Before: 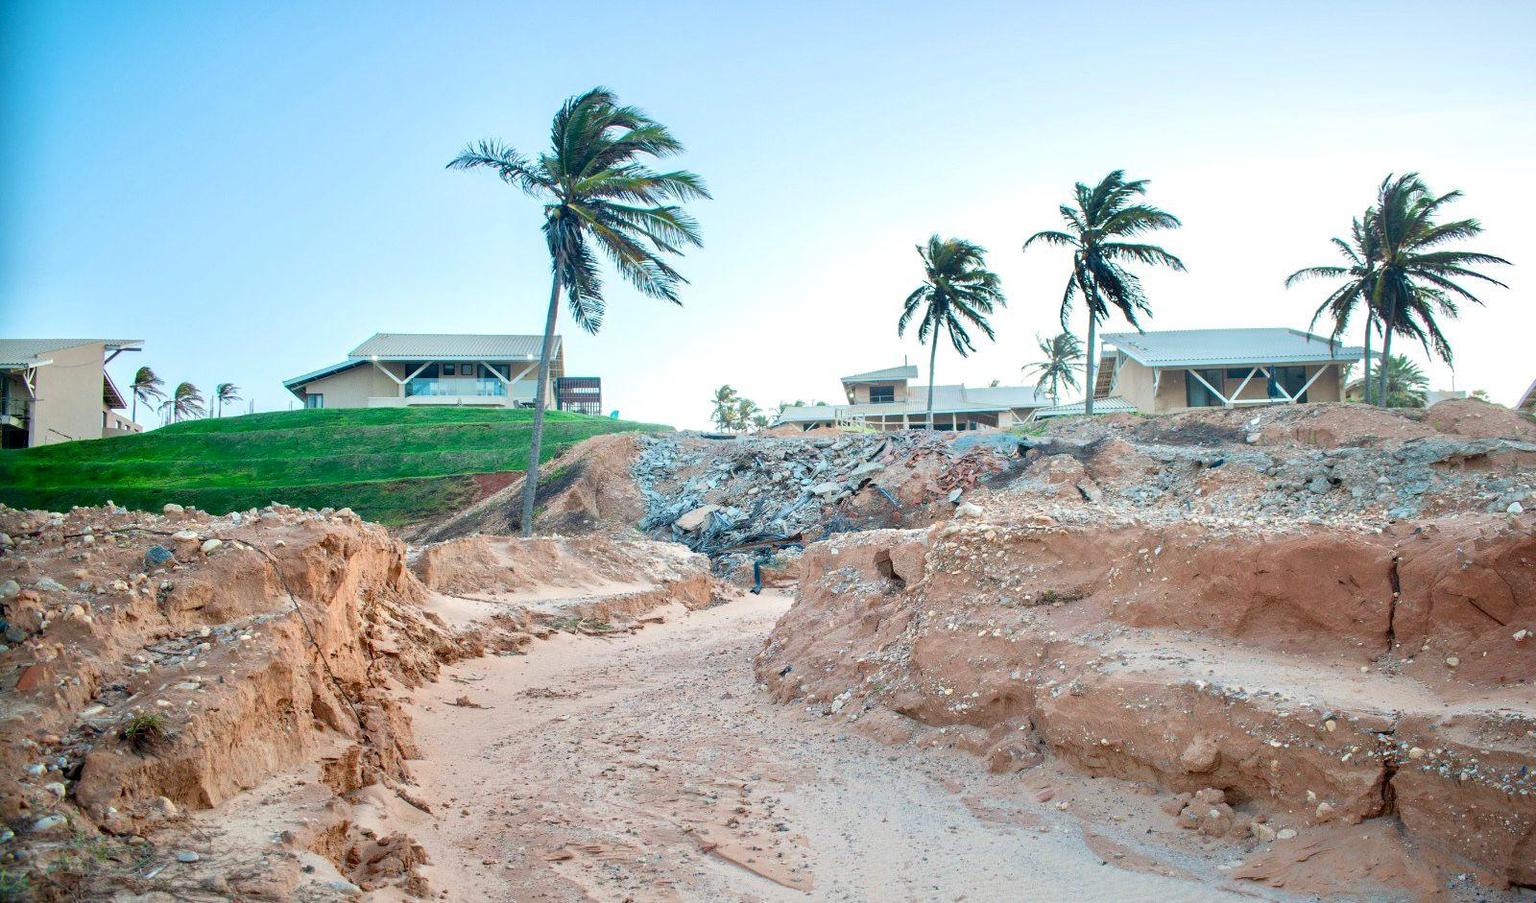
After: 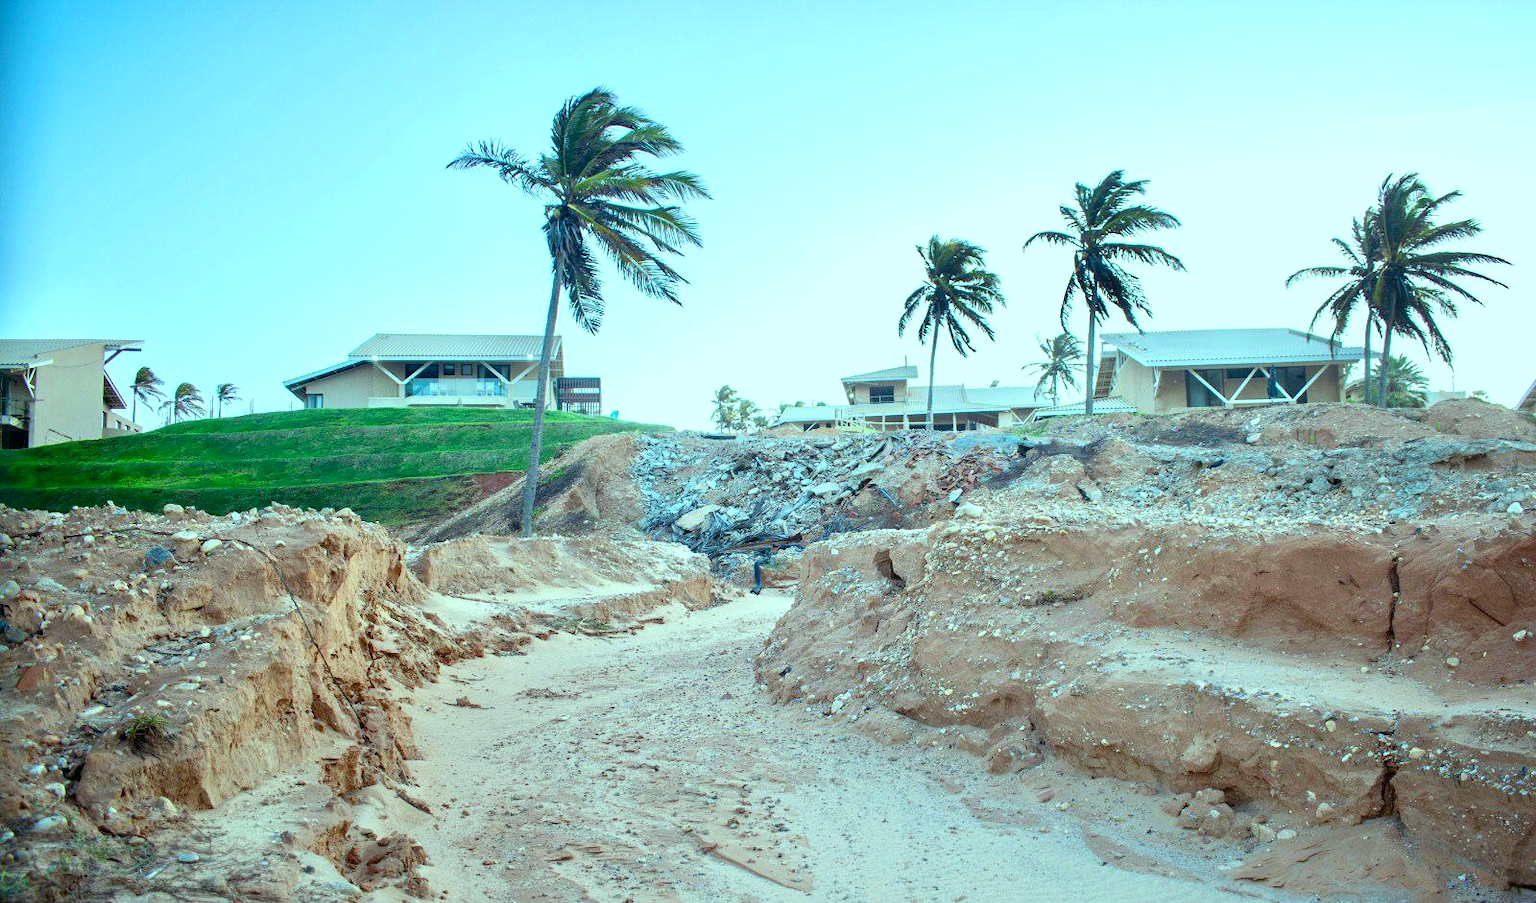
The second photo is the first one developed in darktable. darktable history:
tone equalizer: -7 EV 0.18 EV, -6 EV 0.12 EV, -5 EV 0.08 EV, -4 EV 0.04 EV, -2 EV -0.02 EV, -1 EV -0.04 EV, +0 EV -0.06 EV, luminance estimator HSV value / RGB max
color balance: mode lift, gamma, gain (sRGB), lift [0.997, 0.979, 1.021, 1.011], gamma [1, 1.084, 0.916, 0.998], gain [1, 0.87, 1.13, 1.101], contrast 4.55%, contrast fulcrum 38.24%, output saturation 104.09%
